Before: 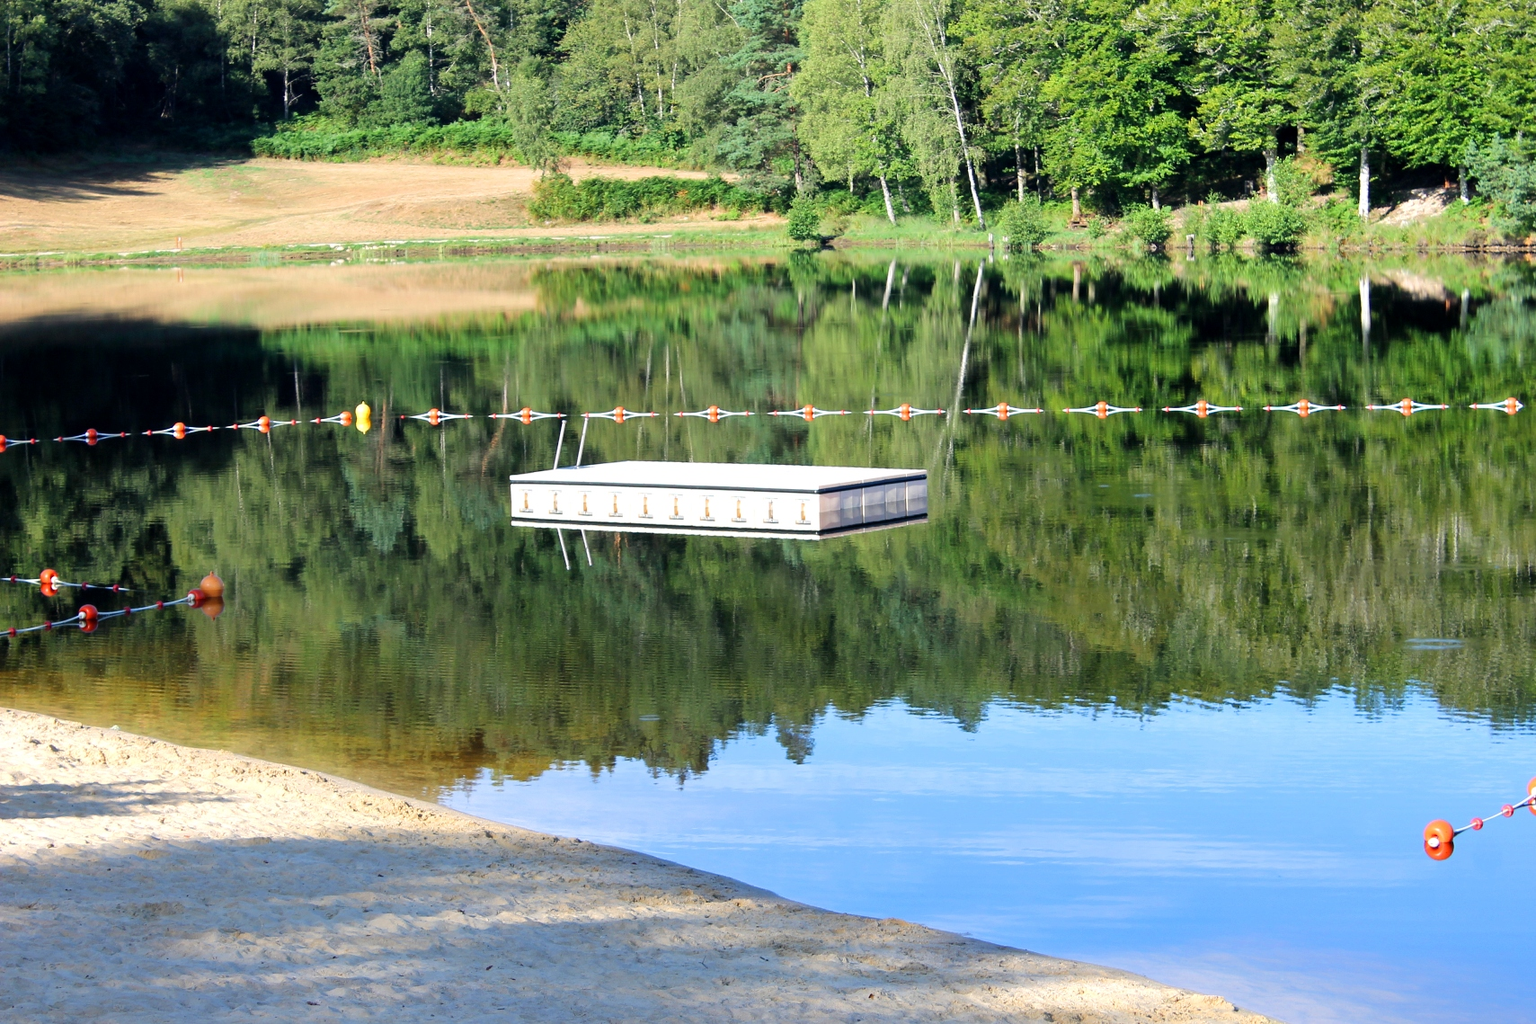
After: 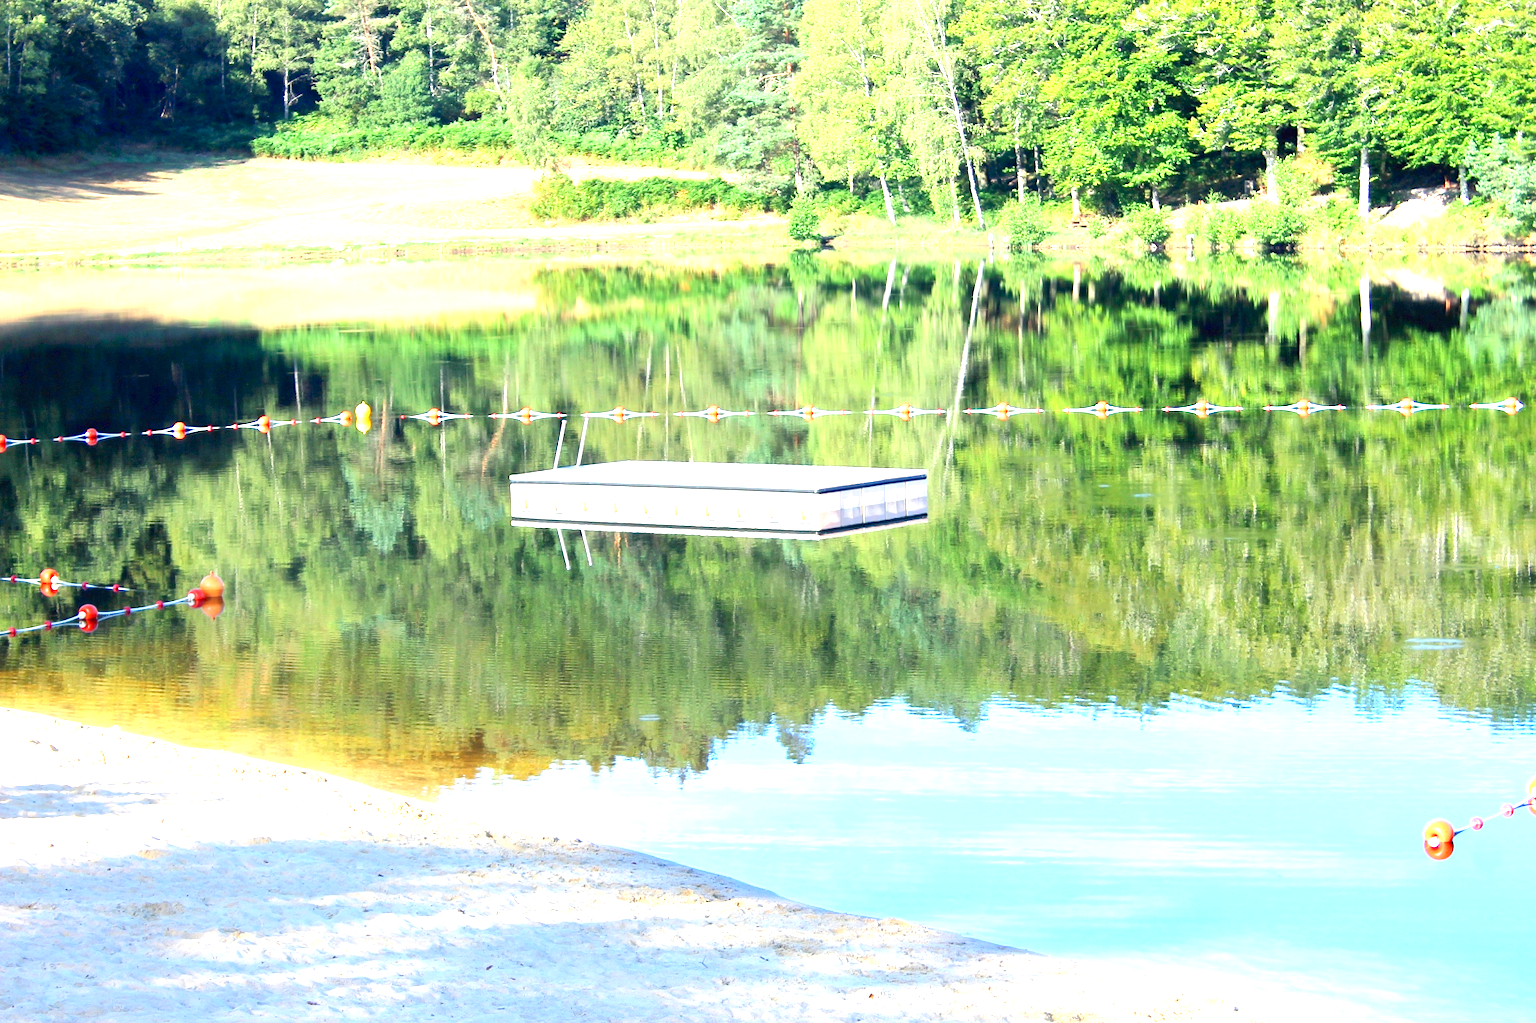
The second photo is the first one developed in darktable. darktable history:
levels: levels [0, 0.43, 0.984]
exposure: black level correction 0, exposure 1.466 EV, compensate highlight preservation false
tone equalizer: on, module defaults
